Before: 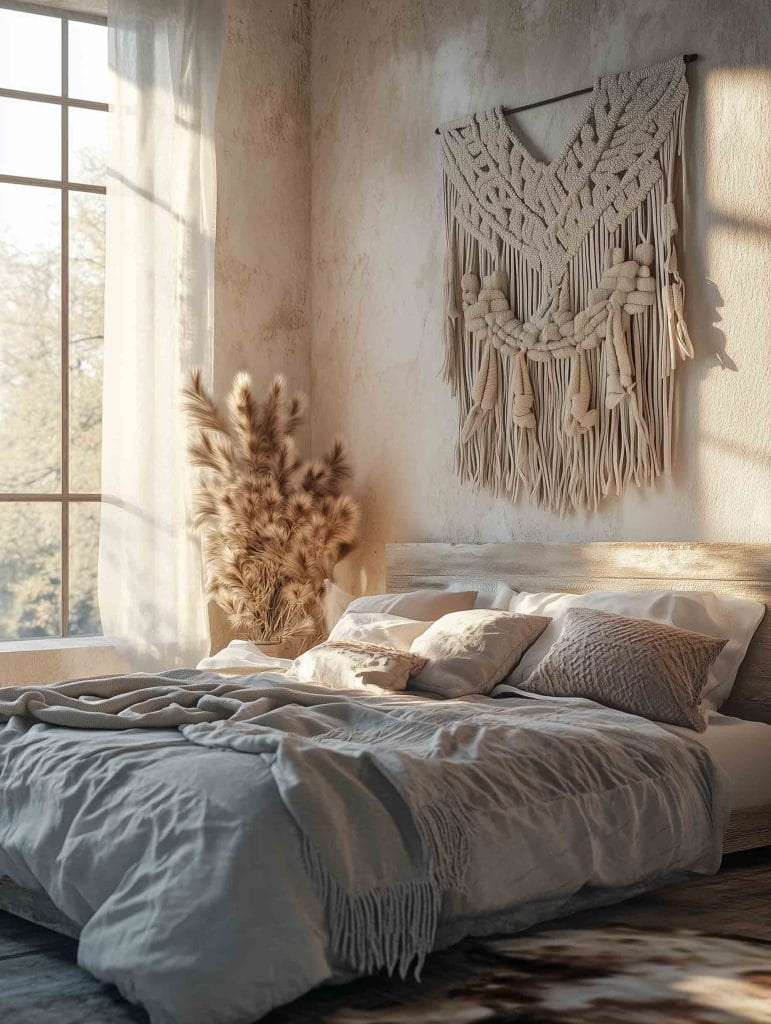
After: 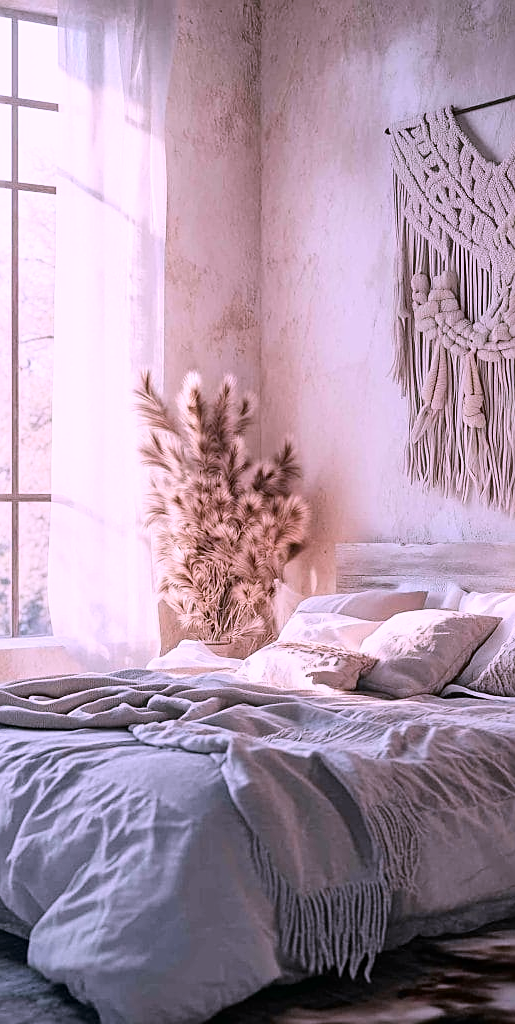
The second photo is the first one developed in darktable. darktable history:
sharpen: on, module defaults
exposure: exposure -0.057 EV, compensate highlight preservation false
tone curve: curves: ch0 [(0, 0) (0.004, 0.001) (0.133, 0.132) (0.325, 0.395) (0.455, 0.565) (0.832, 0.925) (1, 1)], color space Lab, independent channels, preserve colors none
color correction: highlights a* 15.22, highlights b* -24.3
crop and rotate: left 6.614%, right 26.56%
